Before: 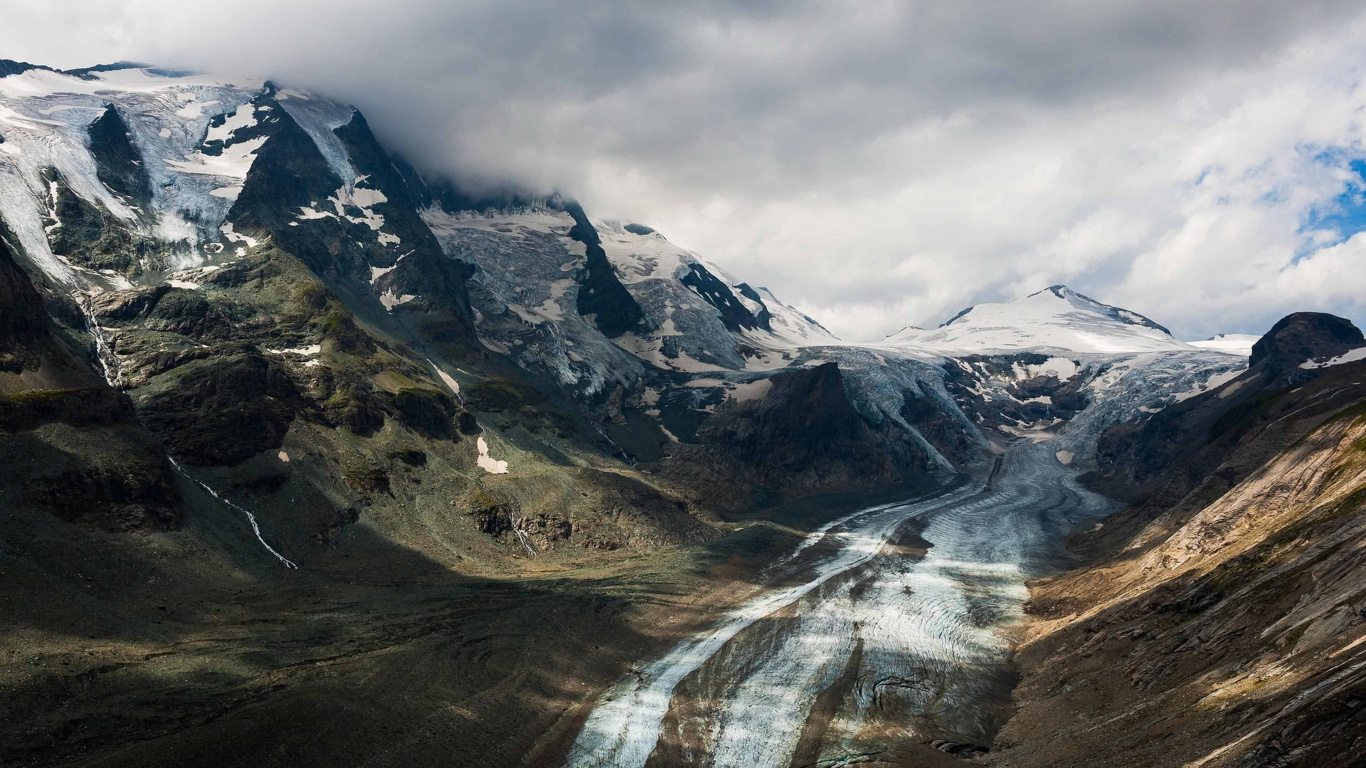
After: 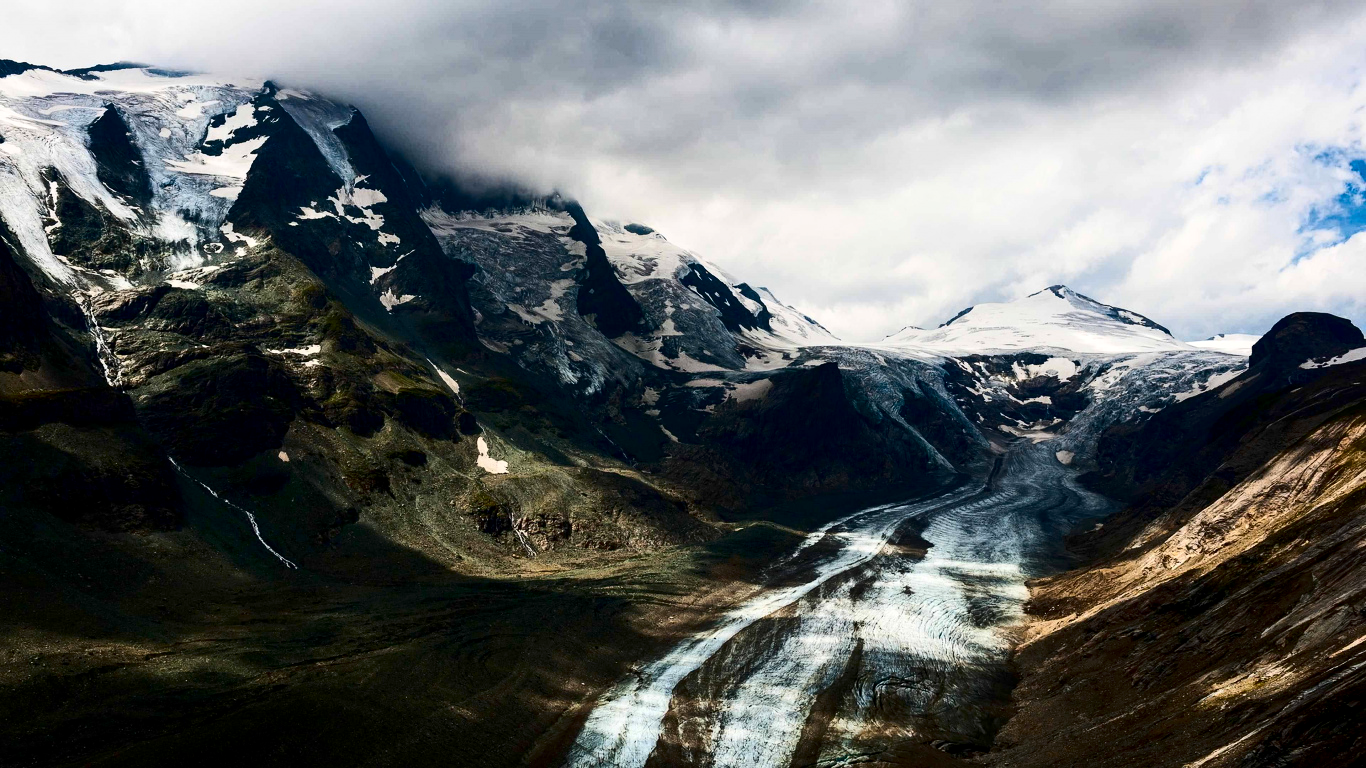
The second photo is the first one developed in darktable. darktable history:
contrast brightness saturation: contrast 0.317, brightness -0.083, saturation 0.167
local contrast: highlights 100%, shadows 102%, detail 120%, midtone range 0.2
